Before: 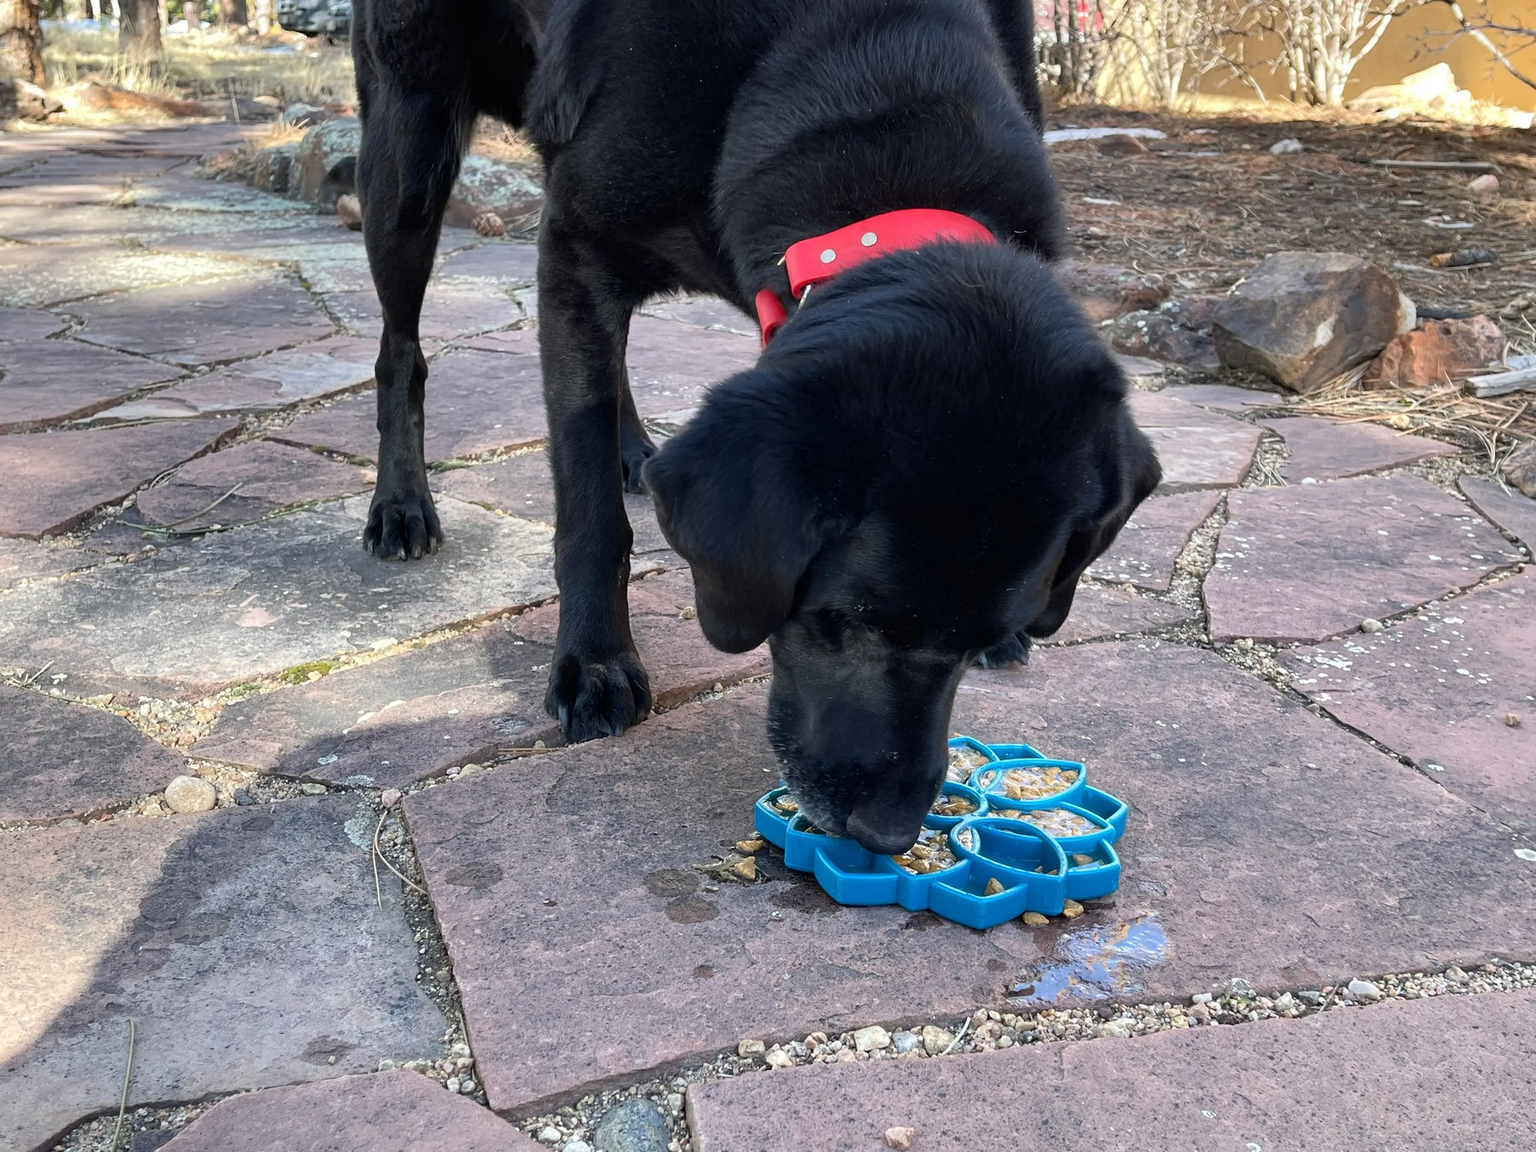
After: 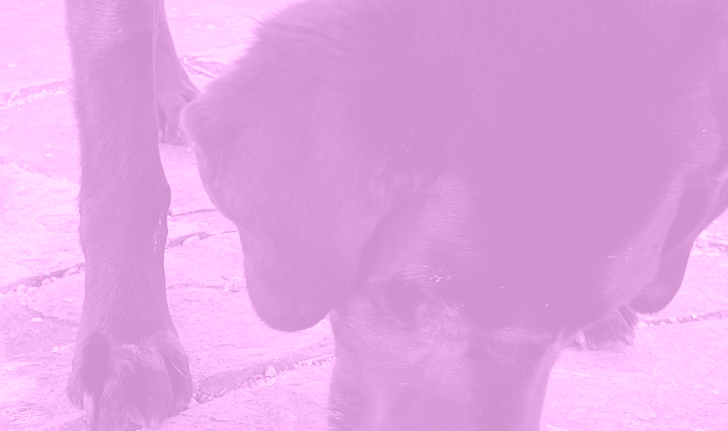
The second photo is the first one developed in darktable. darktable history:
crop: left 31.751%, top 32.172%, right 27.8%, bottom 35.83%
color correction: highlights a* -10.69, highlights b* -19.19
colorize: hue 331.2°, saturation 75%, source mix 30.28%, lightness 70.52%, version 1
